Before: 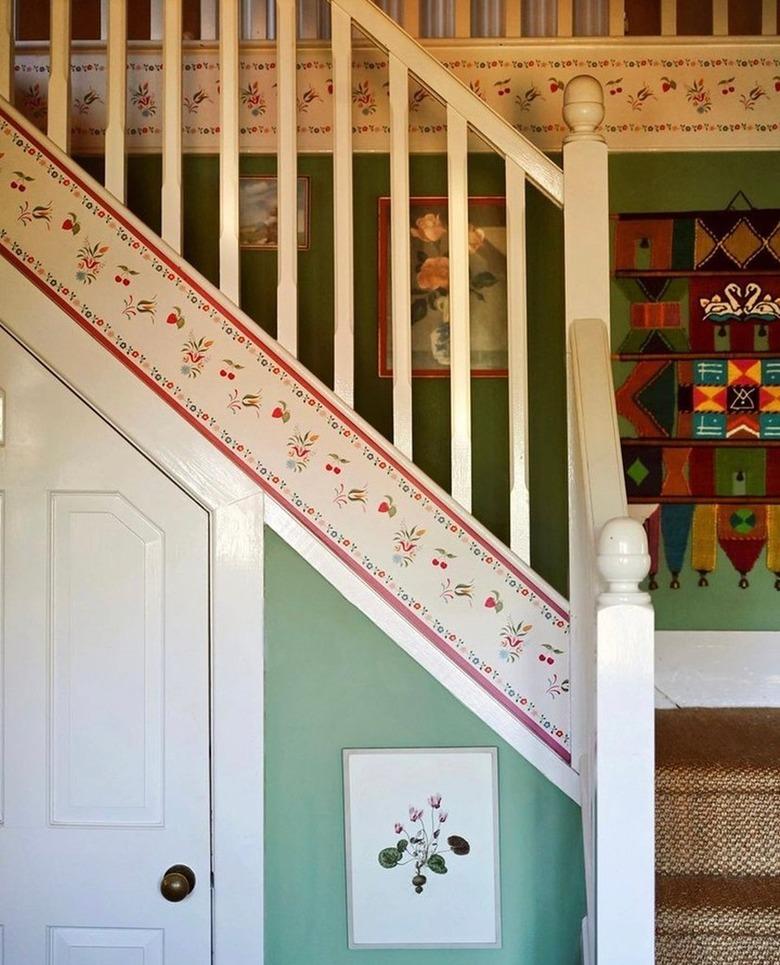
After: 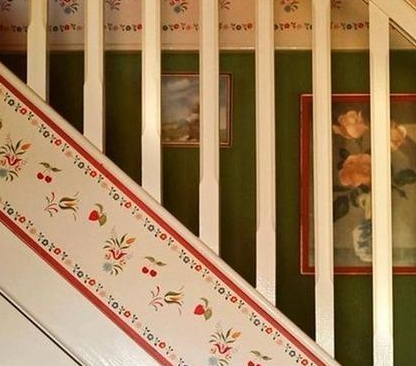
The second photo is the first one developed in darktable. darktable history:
crop: left 10.056%, top 10.691%, right 36.547%, bottom 51.283%
